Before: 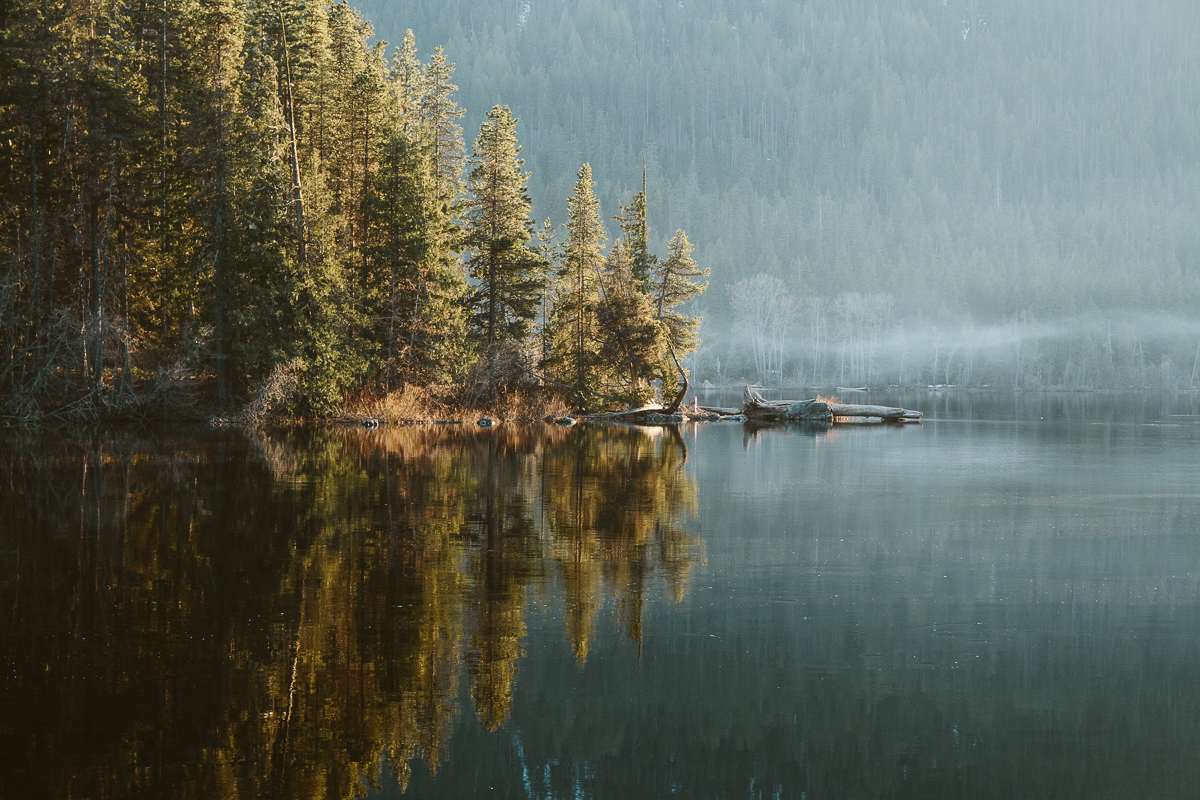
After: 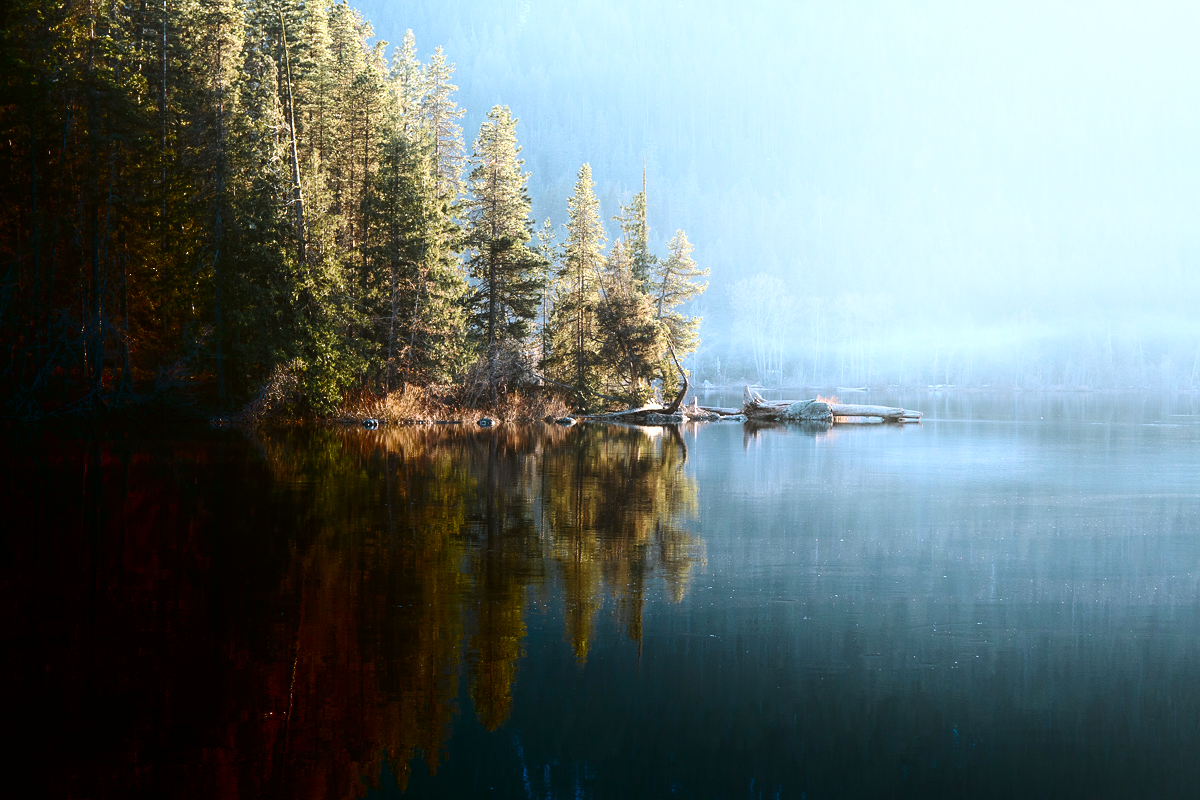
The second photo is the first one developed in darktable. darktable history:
contrast brightness saturation: saturation 0.103
color calibration: illuminant custom, x 0.372, y 0.383, temperature 4281.88 K, saturation algorithm version 1 (2020)
tone equalizer: -8 EV -0.741 EV, -7 EV -0.704 EV, -6 EV -0.588 EV, -5 EV -0.379 EV, -3 EV 0.383 EV, -2 EV 0.6 EV, -1 EV 0.693 EV, +0 EV 0.772 EV, mask exposure compensation -0.493 EV
shadows and highlights: shadows -89.71, highlights 90.41, soften with gaussian
